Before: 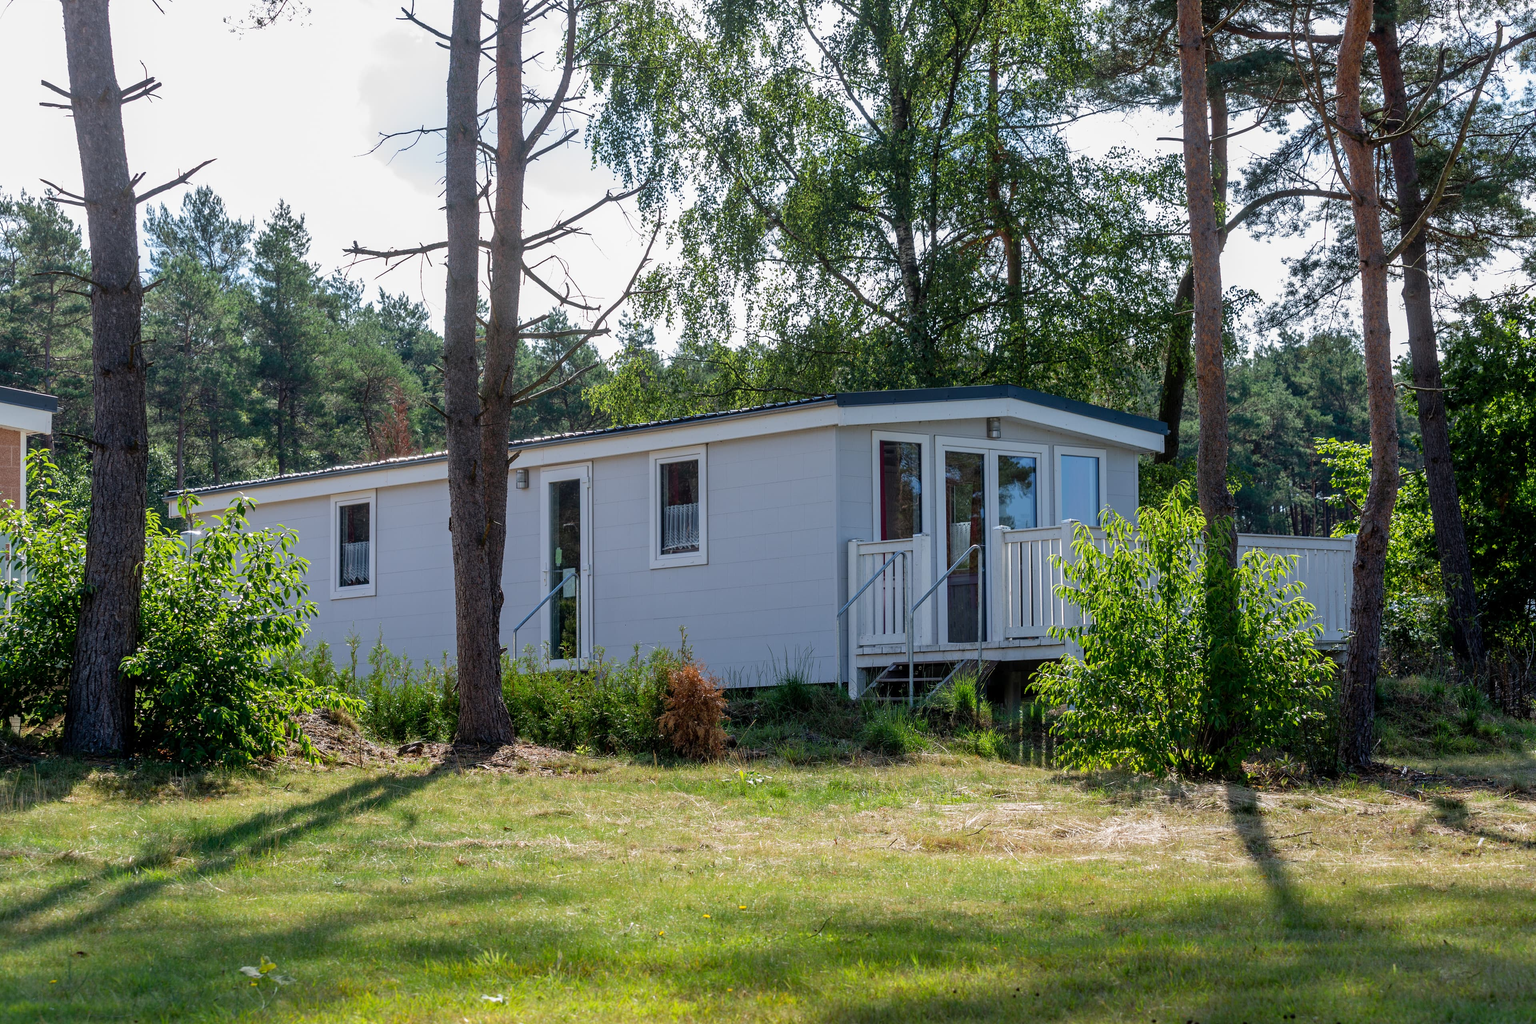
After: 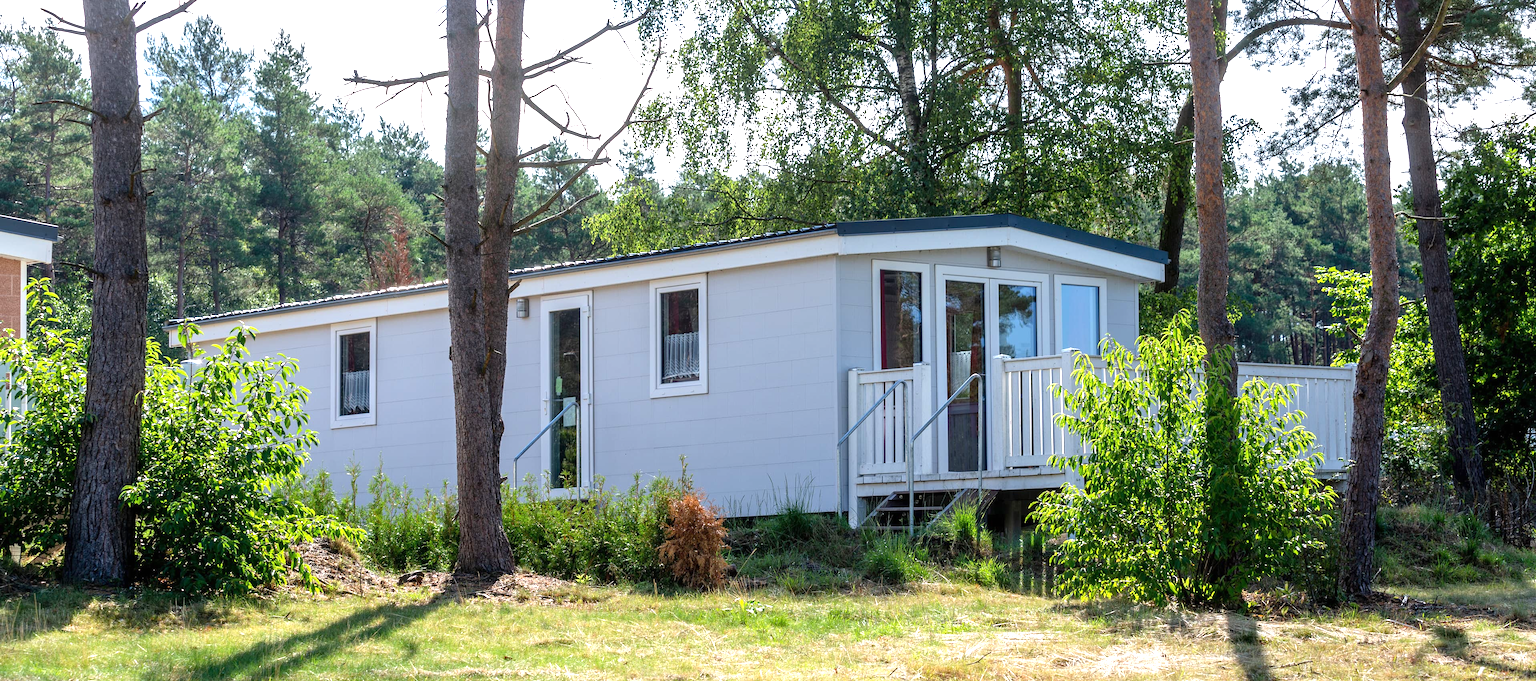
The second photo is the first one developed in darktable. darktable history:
crop: top 16.737%, bottom 16.712%
exposure: black level correction 0, exposure 0.85 EV, compensate highlight preservation false
